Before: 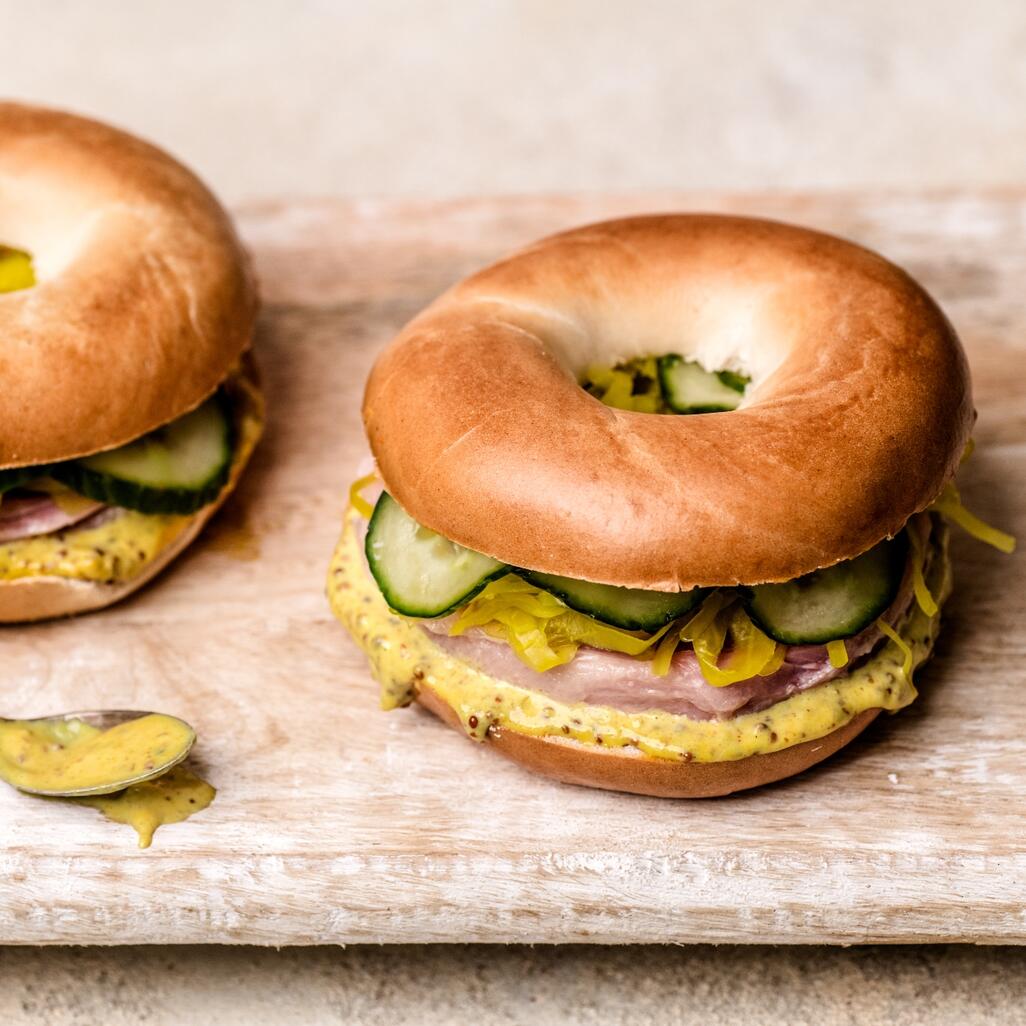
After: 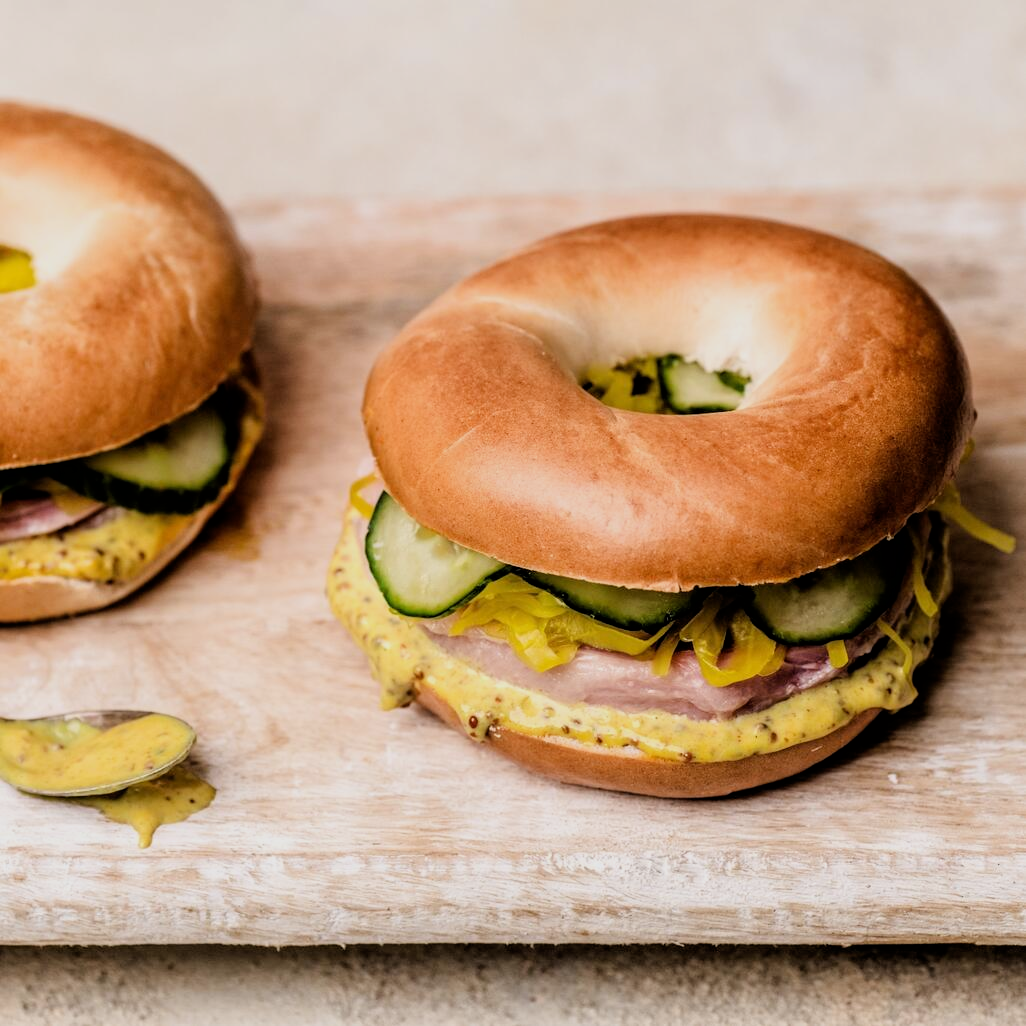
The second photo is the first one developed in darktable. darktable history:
filmic rgb: black relative exposure -5.85 EV, white relative exposure 3.4 EV, hardness 3.66
